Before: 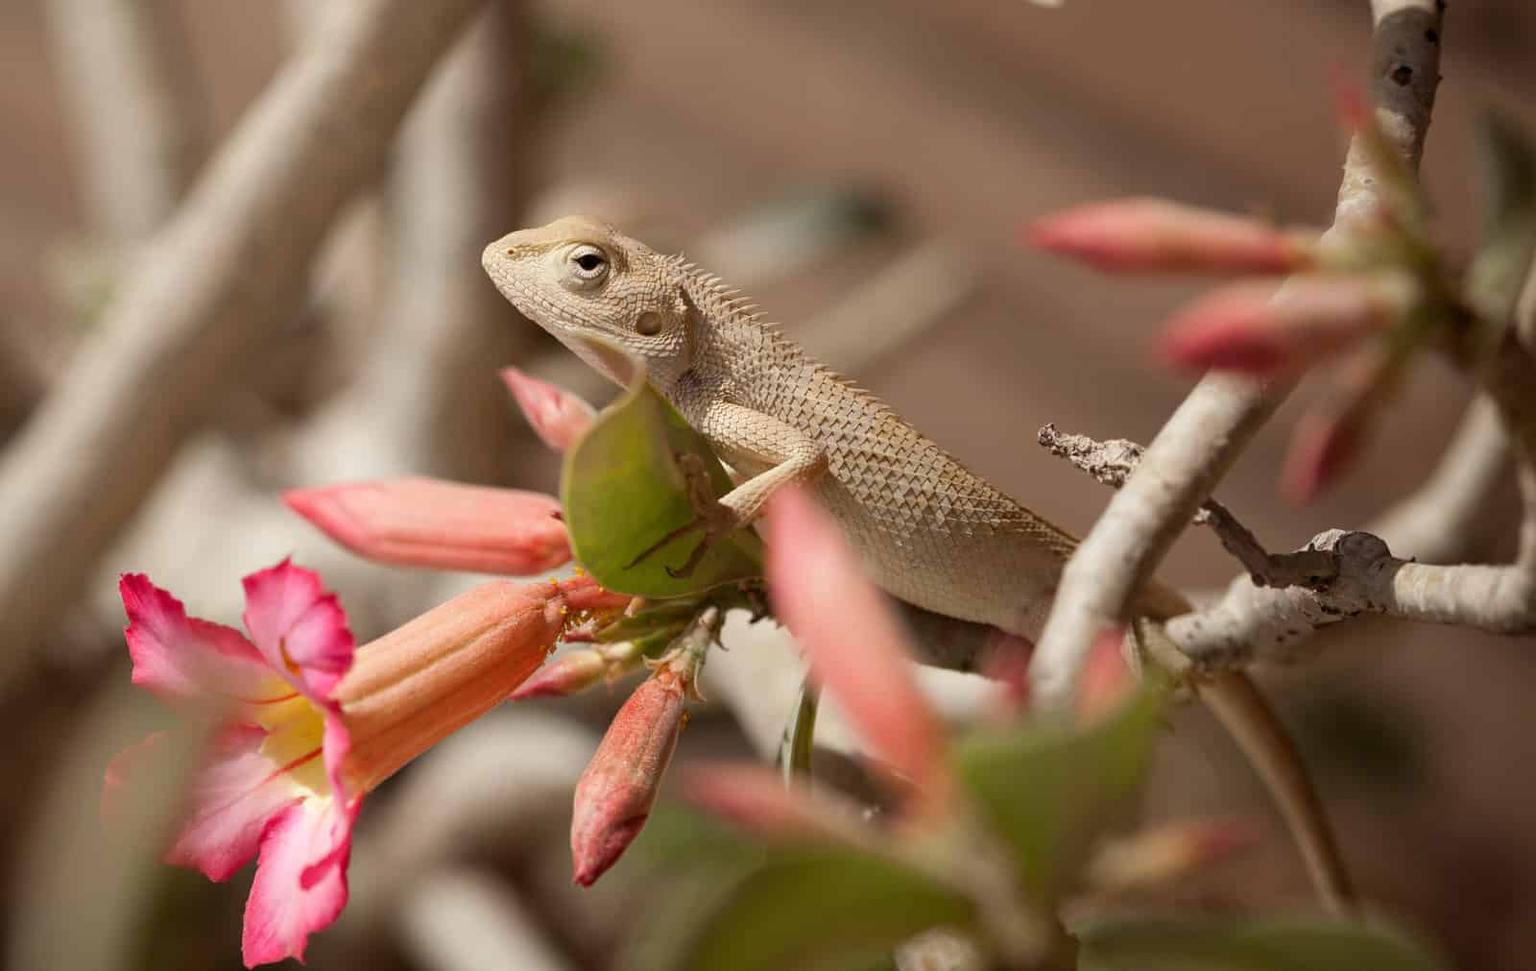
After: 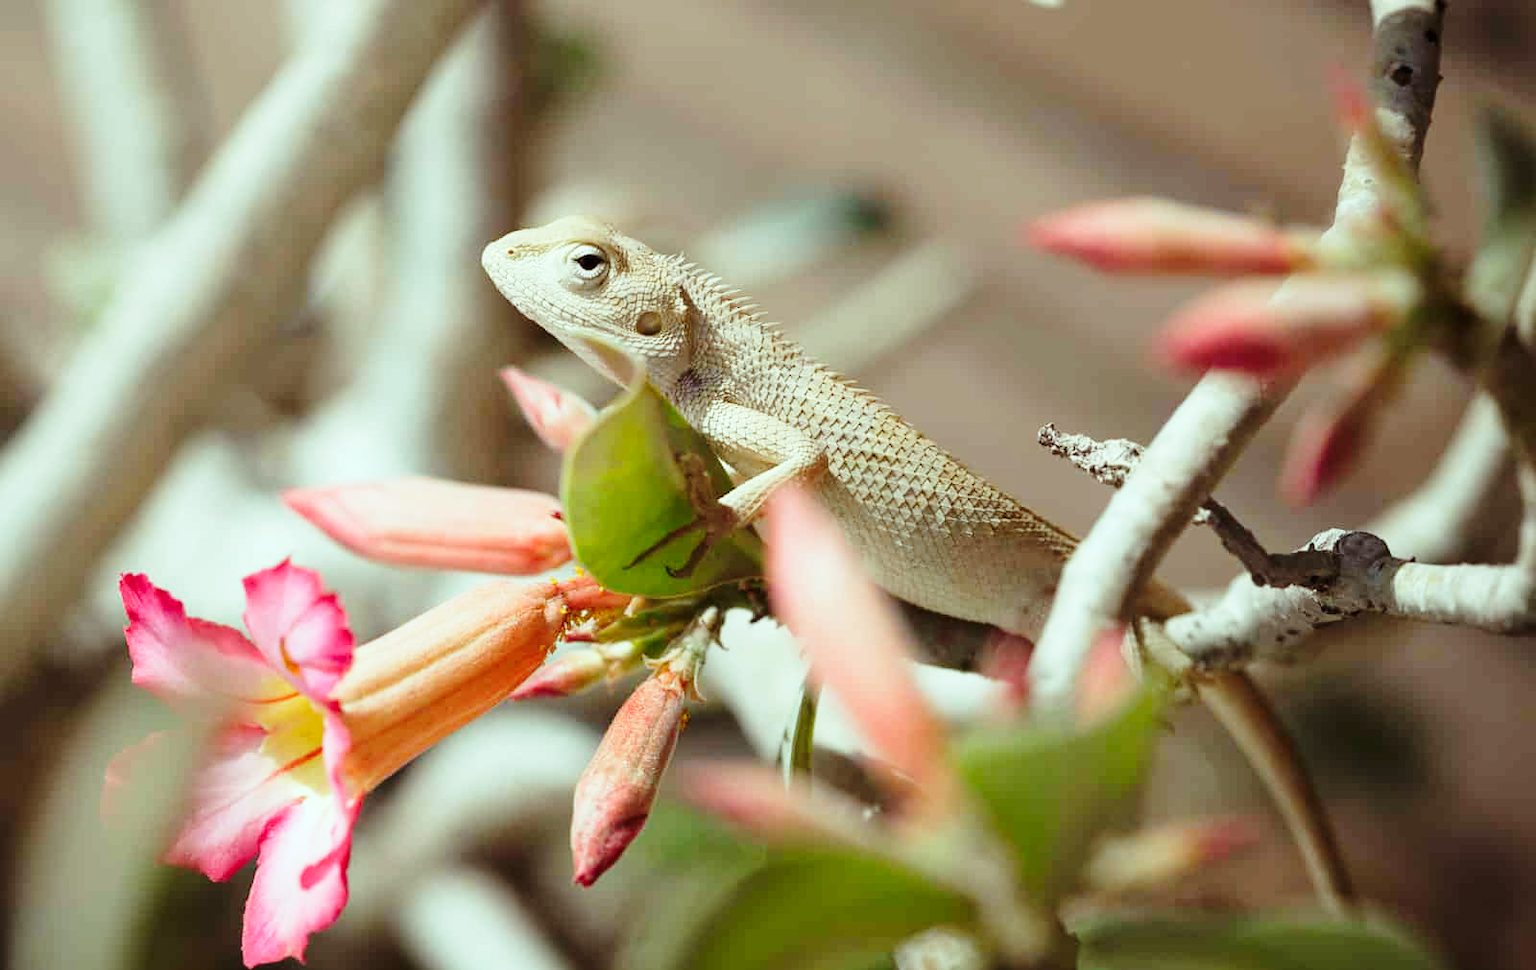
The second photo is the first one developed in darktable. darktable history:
color balance rgb: shadows lift › chroma 7.23%, shadows lift › hue 246.48°, highlights gain › chroma 5.38%, highlights gain › hue 196.93°, white fulcrum 1 EV
base curve: curves: ch0 [(0, 0) (0.028, 0.03) (0.121, 0.232) (0.46, 0.748) (0.859, 0.968) (1, 1)], preserve colors none
